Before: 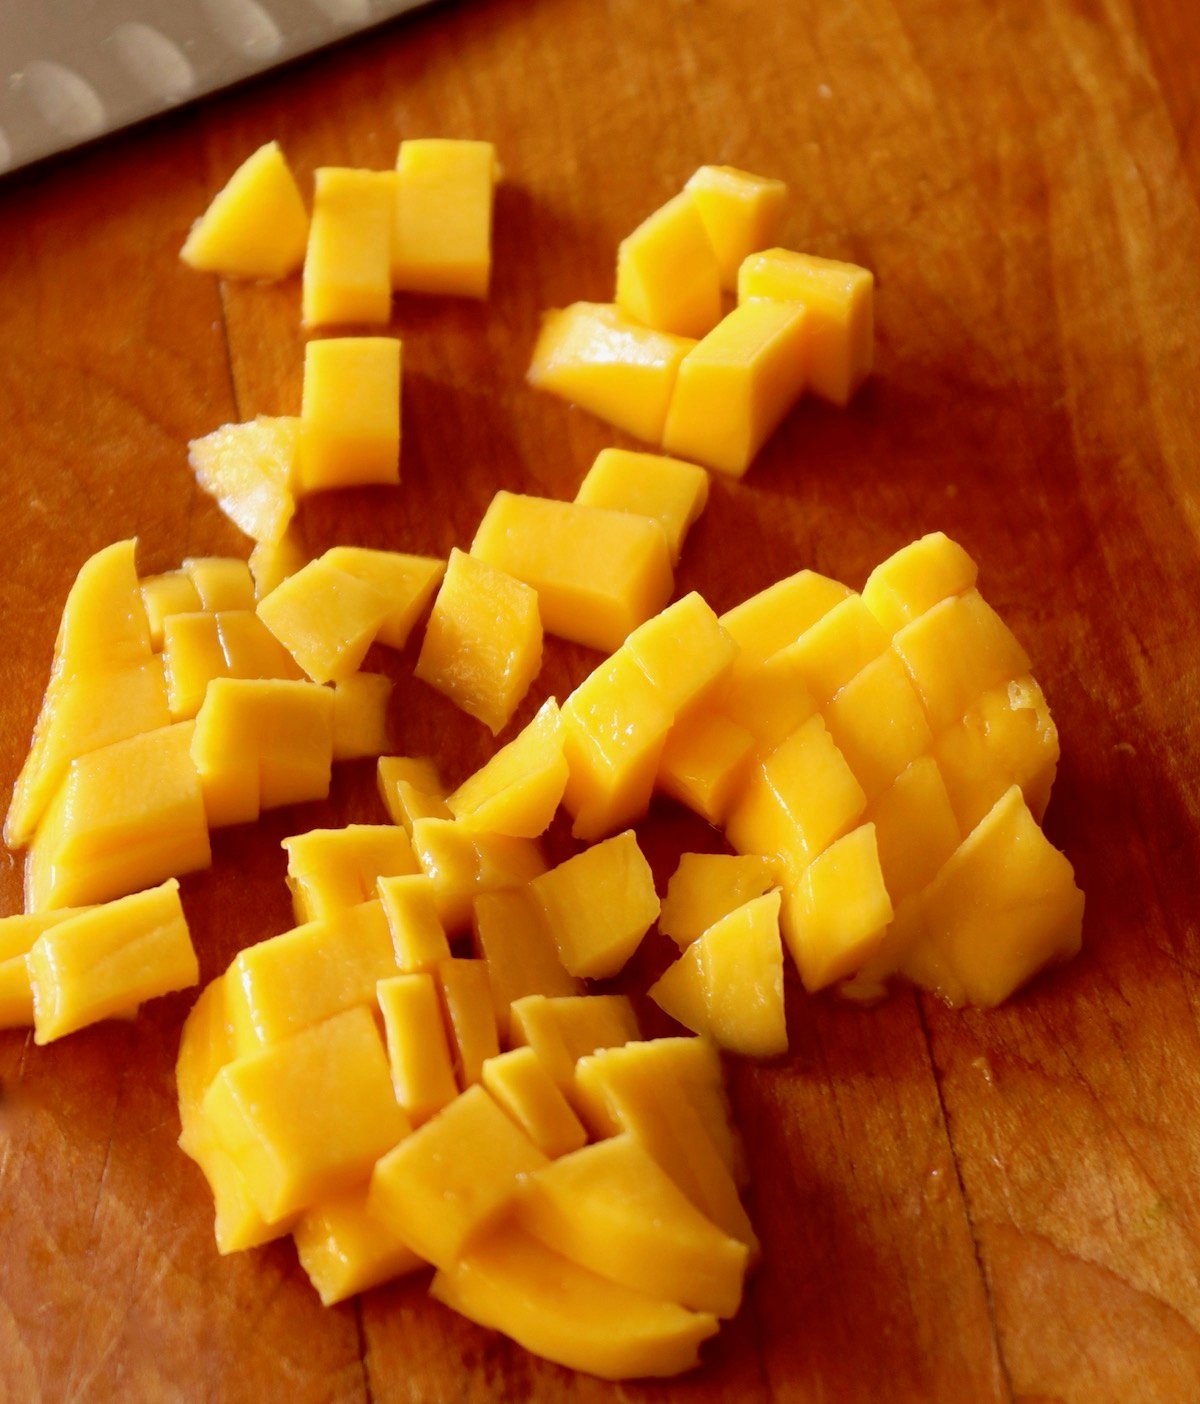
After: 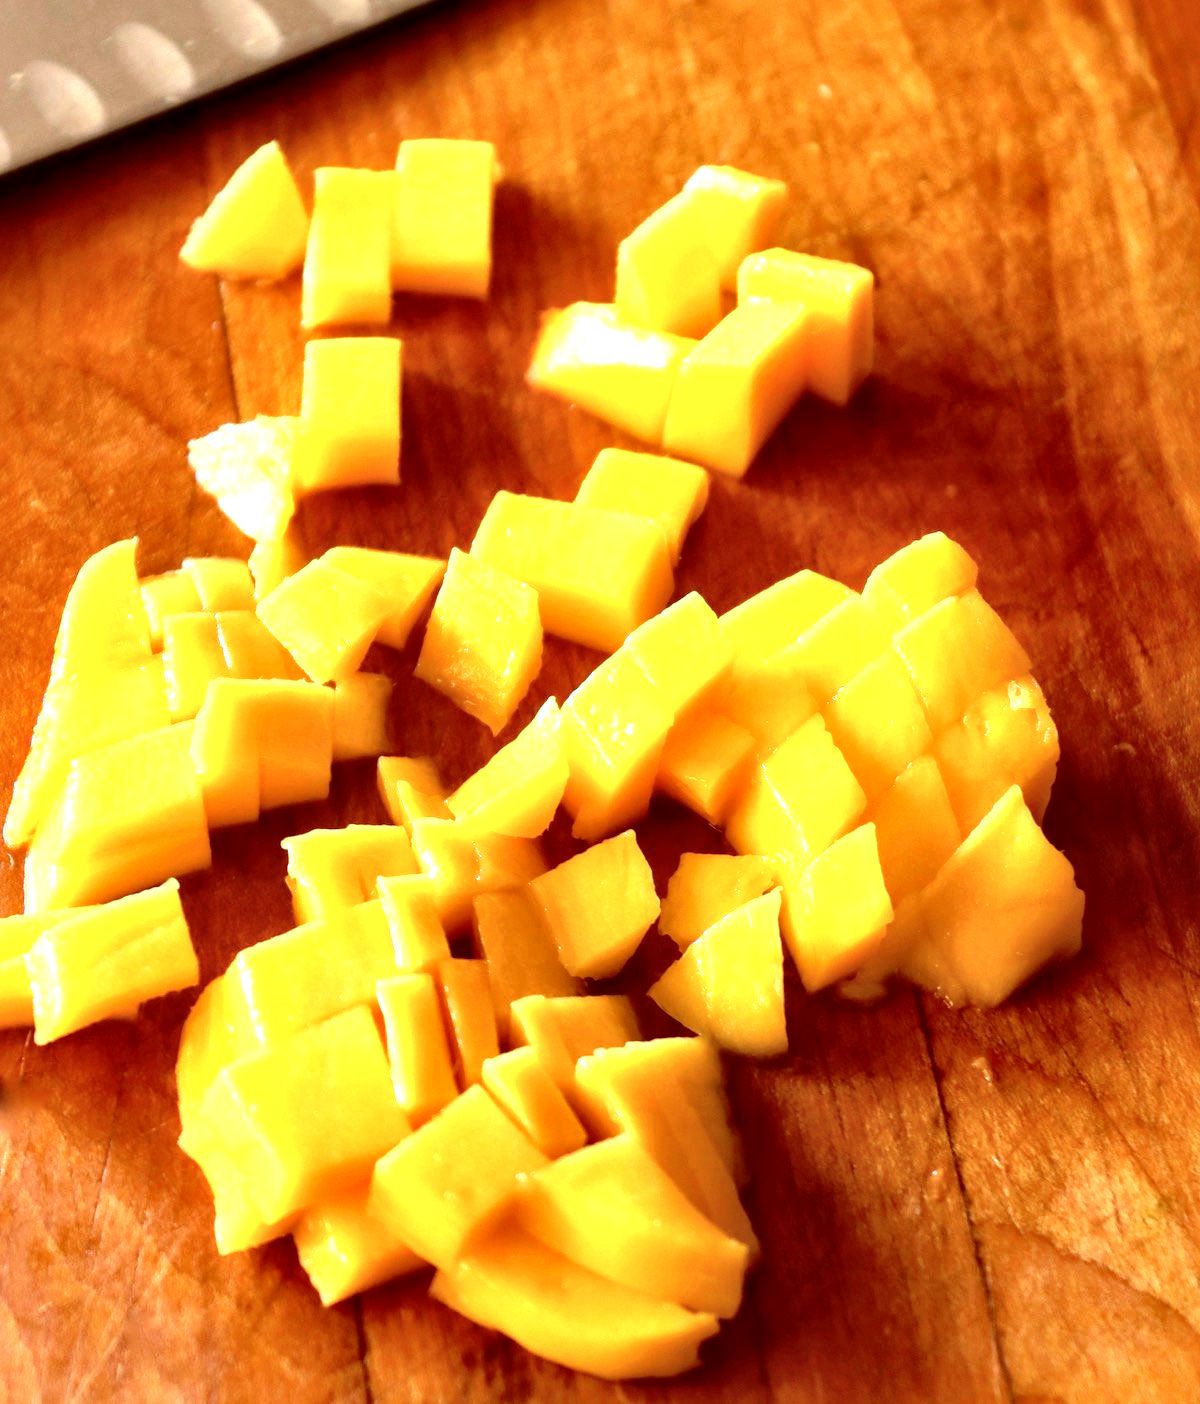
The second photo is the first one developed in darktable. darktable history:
local contrast: mode bilateral grid, contrast 20, coarseness 50, detail 158%, midtone range 0.2
exposure: exposure 0.6 EV, compensate exposure bias true, compensate highlight preservation false
tone equalizer: -8 EV -0.742 EV, -7 EV -0.676 EV, -6 EV -0.639 EV, -5 EV -0.398 EV, -3 EV 0.368 EV, -2 EV 0.6 EV, -1 EV 0.674 EV, +0 EV 0.745 EV, edges refinement/feathering 500, mask exposure compensation -1.57 EV, preserve details guided filter
contrast brightness saturation: saturation -0.041
